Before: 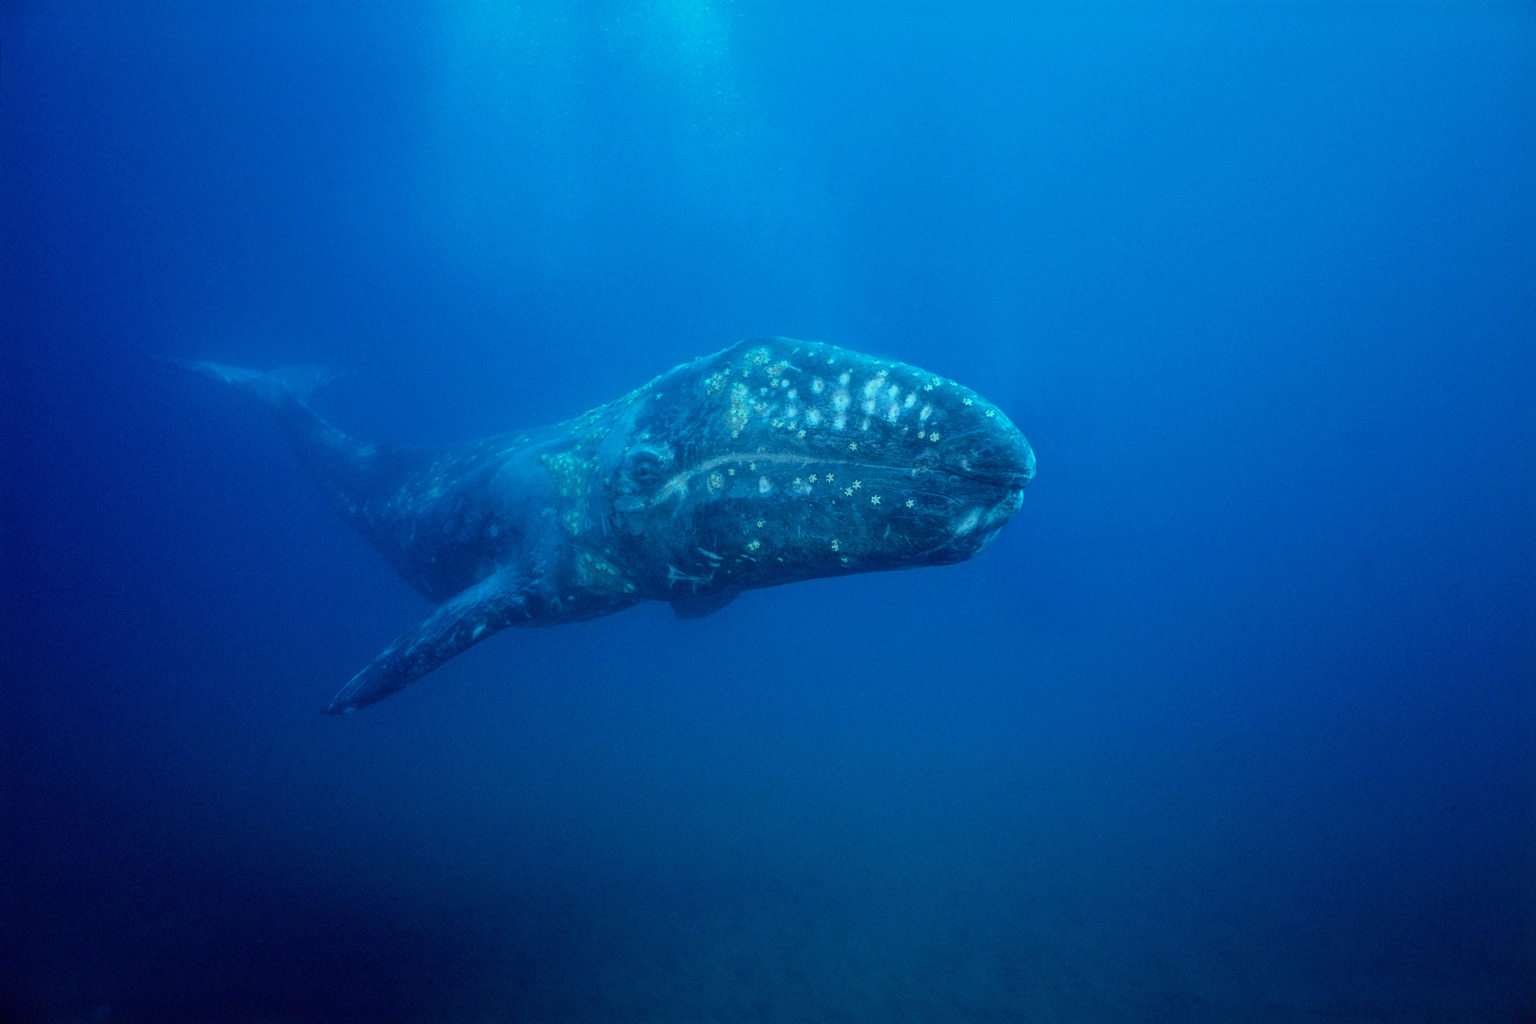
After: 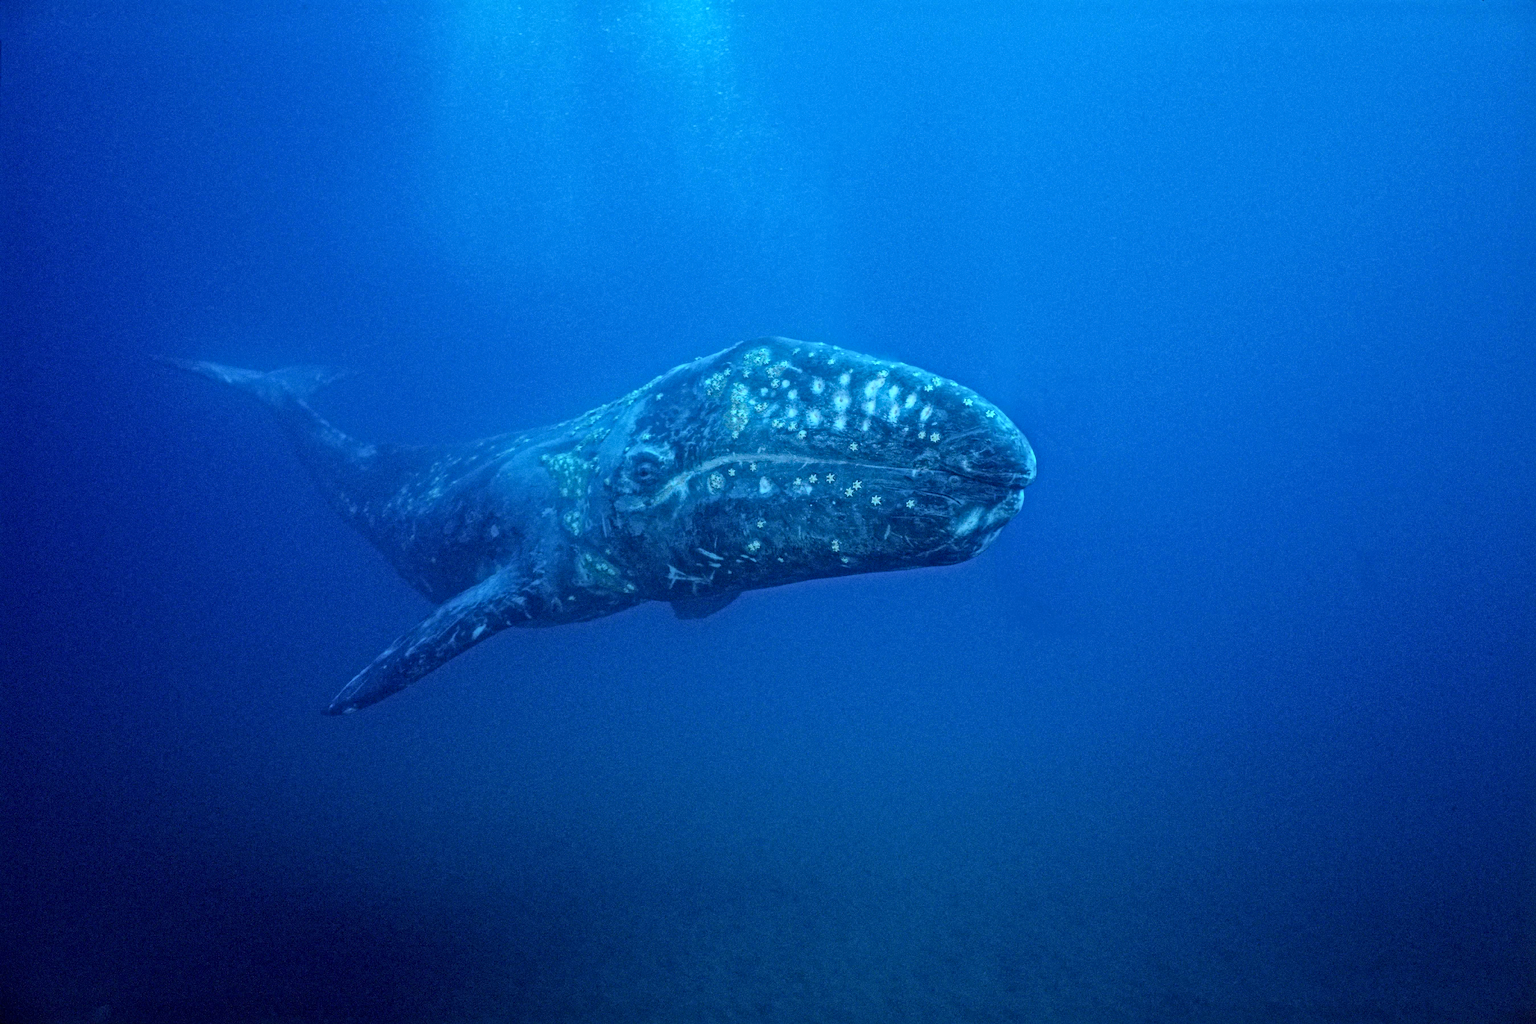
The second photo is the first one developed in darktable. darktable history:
local contrast: mode bilateral grid, contrast 20, coarseness 19, detail 163%, midtone range 0.2
white balance: red 1.004, blue 1.096
